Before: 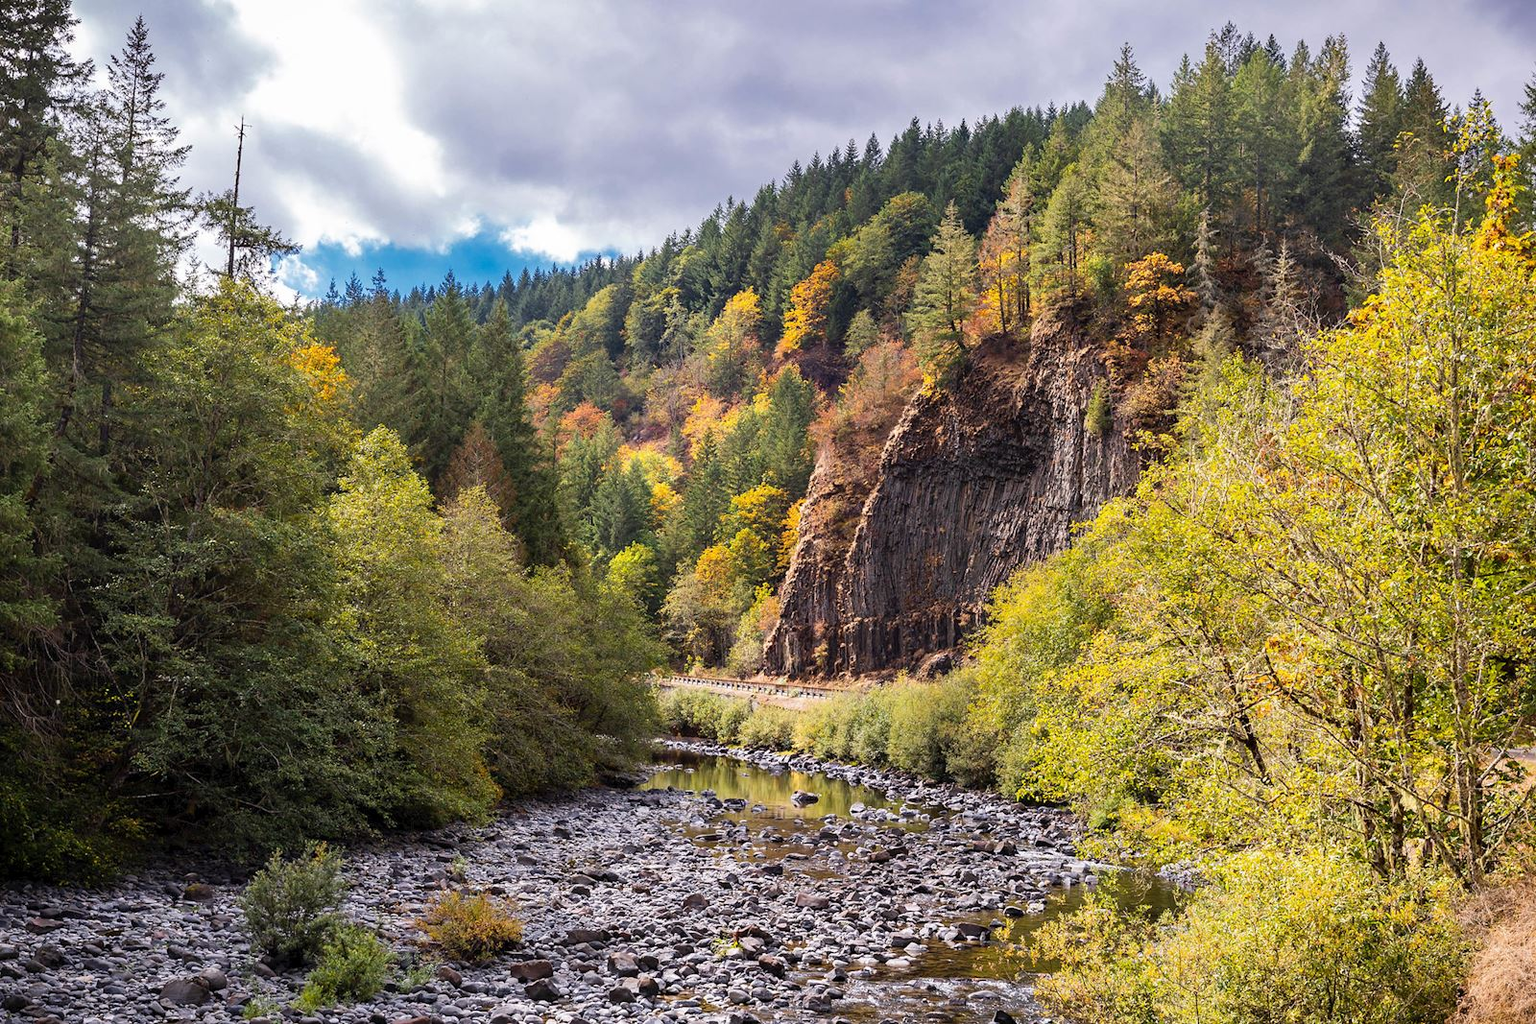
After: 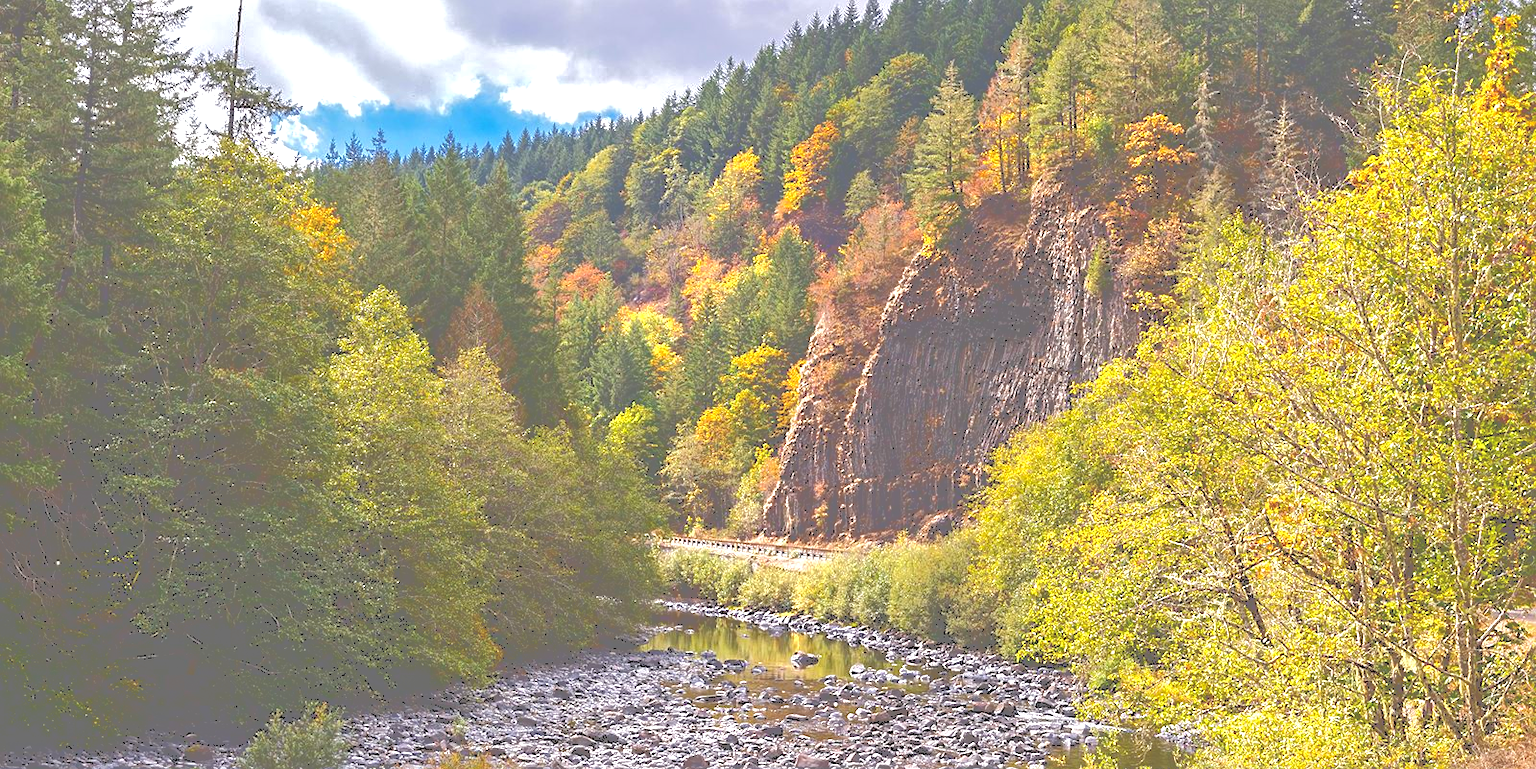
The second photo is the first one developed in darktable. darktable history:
tone curve: curves: ch0 [(0, 0) (0.003, 0.464) (0.011, 0.464) (0.025, 0.464) (0.044, 0.464) (0.069, 0.464) (0.1, 0.463) (0.136, 0.463) (0.177, 0.464) (0.224, 0.469) (0.277, 0.482) (0.335, 0.501) (0.399, 0.53) (0.468, 0.567) (0.543, 0.61) (0.623, 0.663) (0.709, 0.718) (0.801, 0.779) (0.898, 0.842) (1, 1)], color space Lab, independent channels, preserve colors none
crop: top 13.628%, bottom 11.189%
exposure: black level correction -0.002, exposure 0.531 EV, compensate highlight preservation false
sharpen: amount 0.214
local contrast: mode bilateral grid, contrast 29, coarseness 16, detail 116%, midtone range 0.2
